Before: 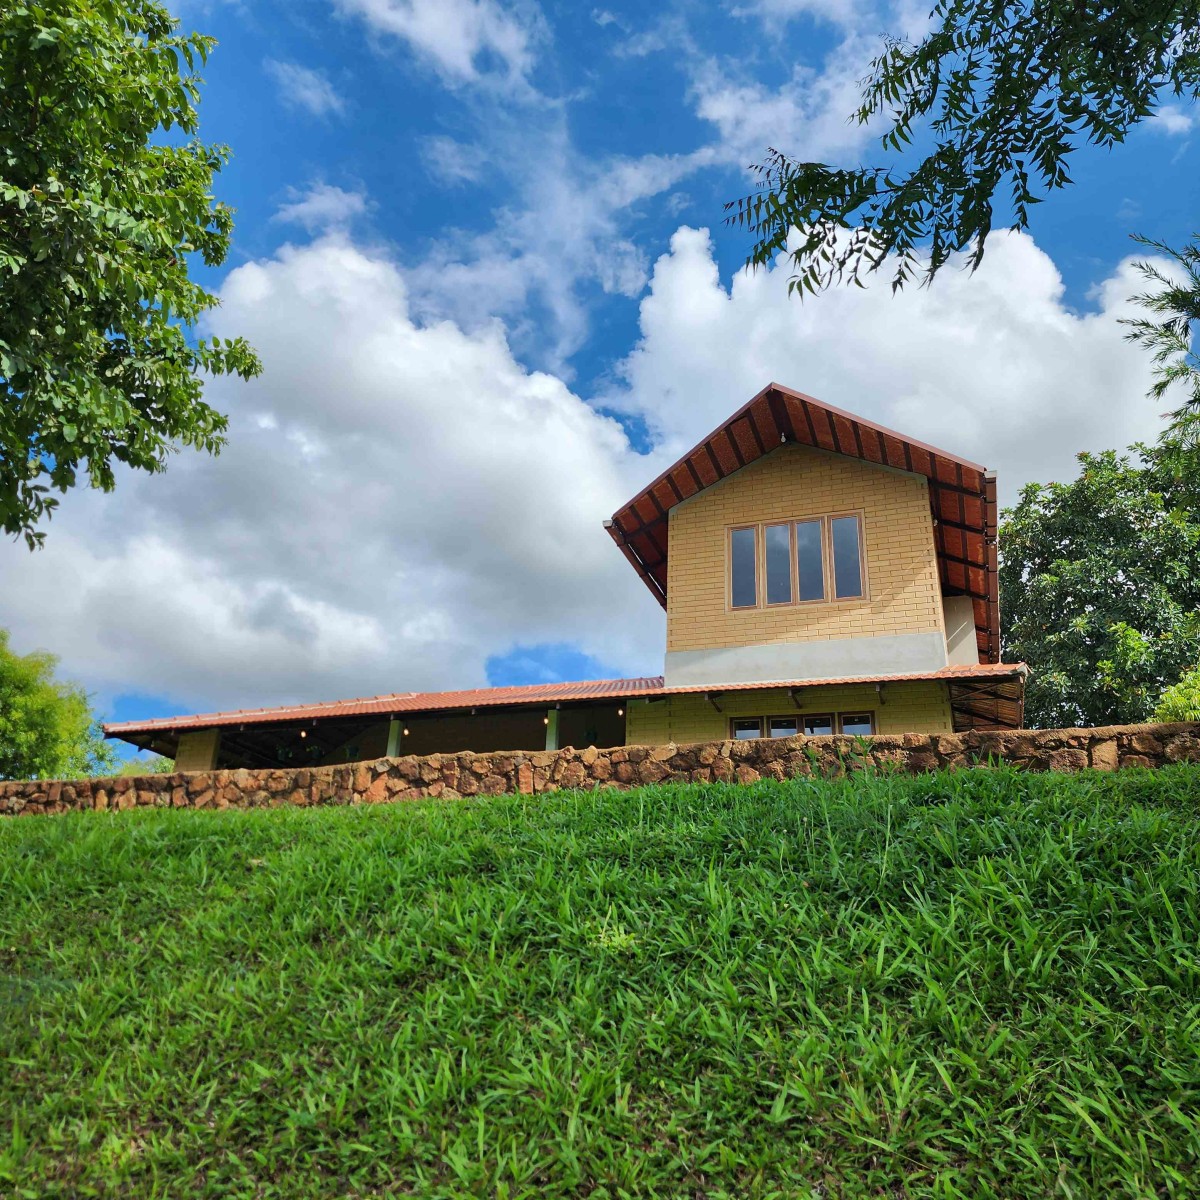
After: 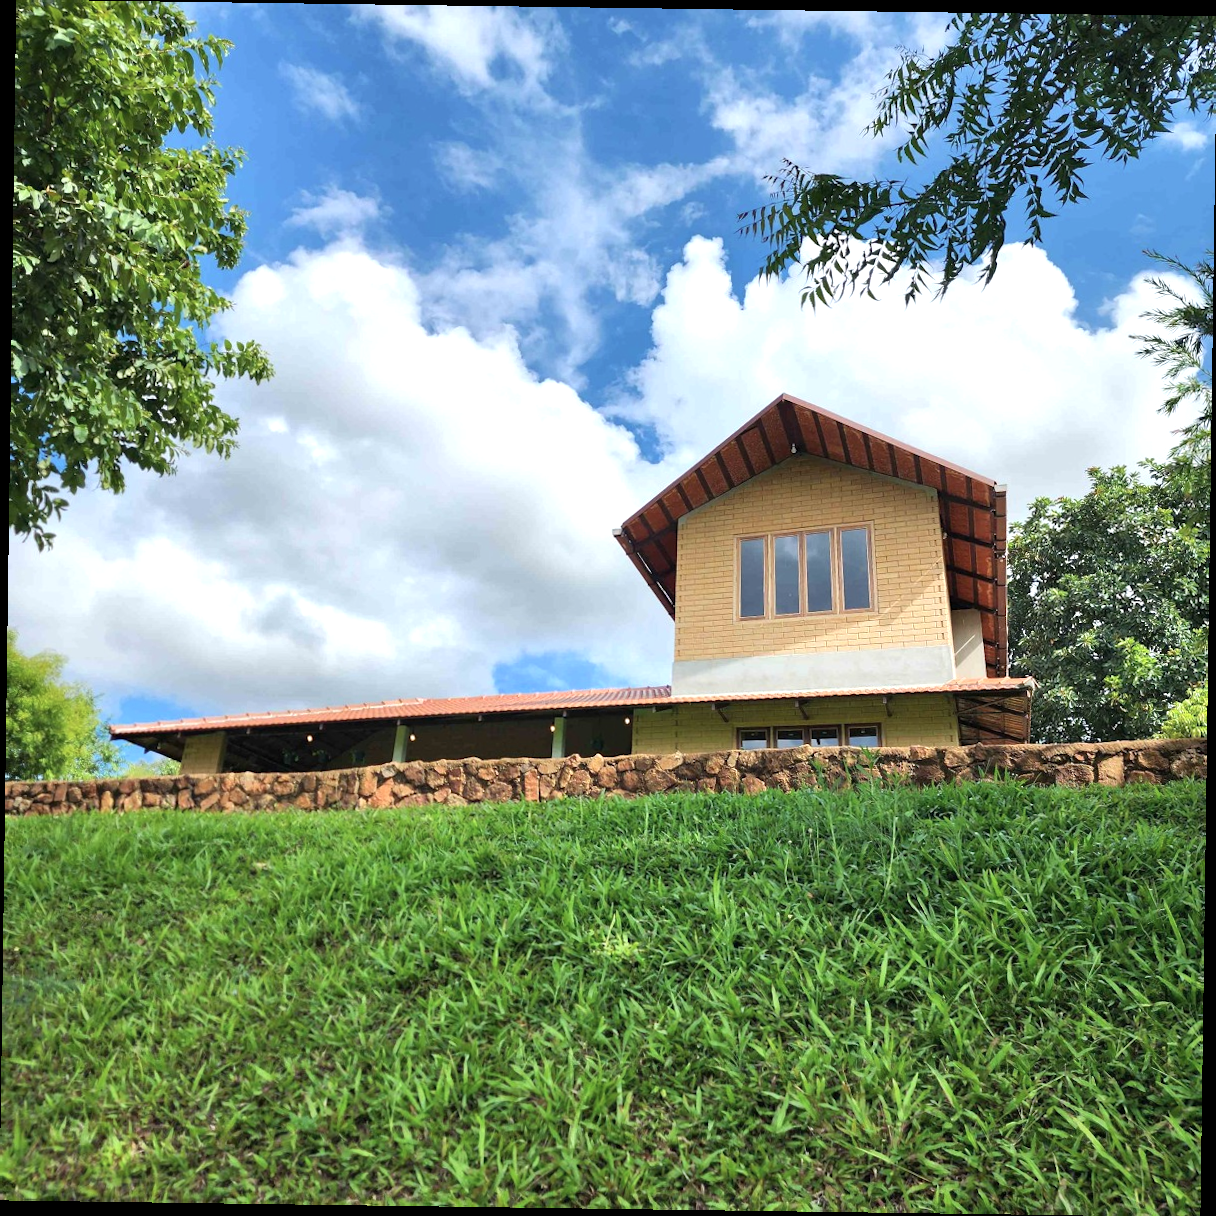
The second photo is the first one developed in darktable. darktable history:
rotate and perspective: rotation 0.8°, automatic cropping off
exposure: exposure 0.6 EV, compensate highlight preservation false
white balance: emerald 1
color correction: saturation 0.85
